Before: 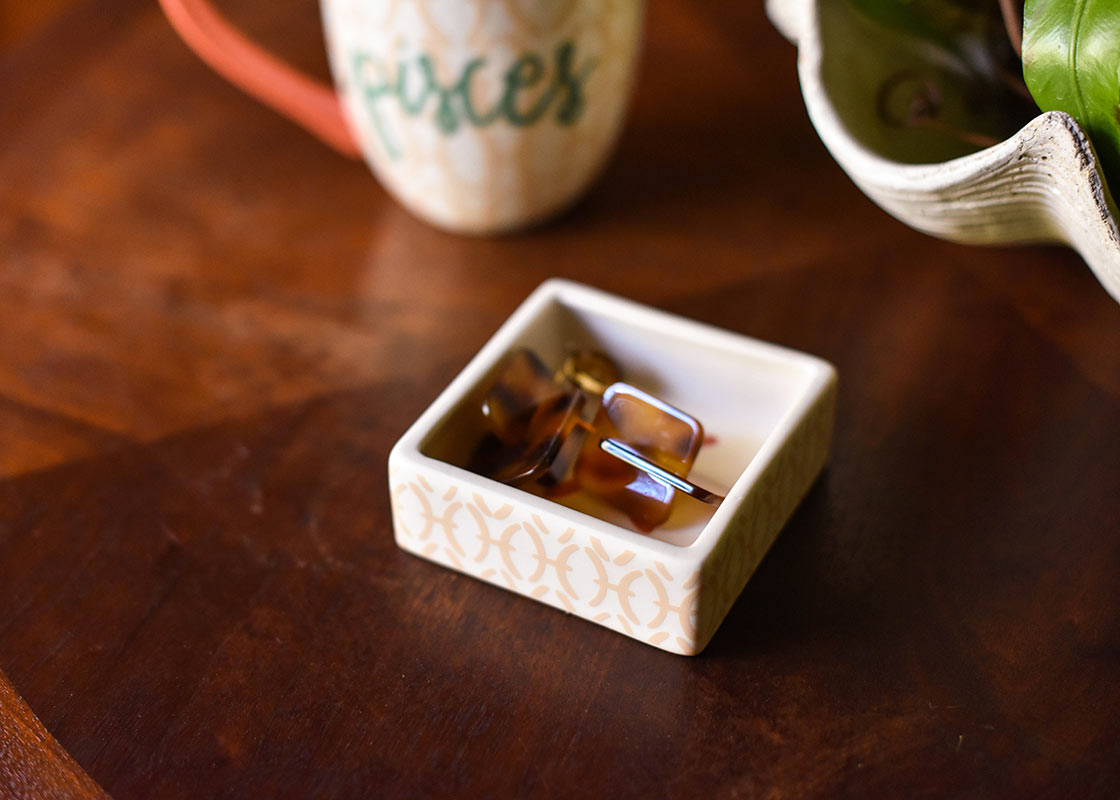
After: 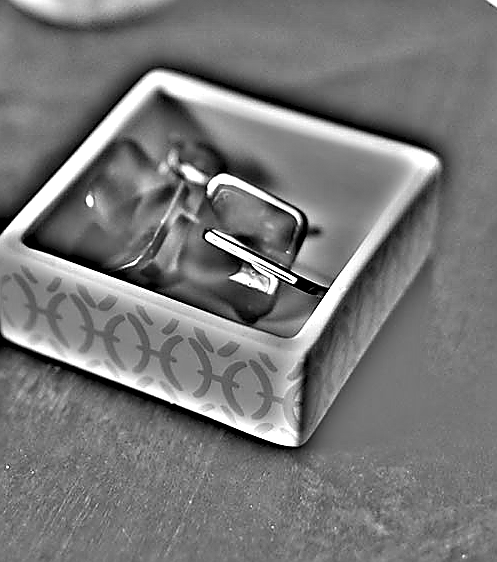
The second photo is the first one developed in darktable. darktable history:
highpass: on, module defaults
sharpen: radius 1.4, amount 1.25, threshold 0.7
color correction: saturation 0.85
crop: left 35.432%, top 26.233%, right 20.145%, bottom 3.432%
